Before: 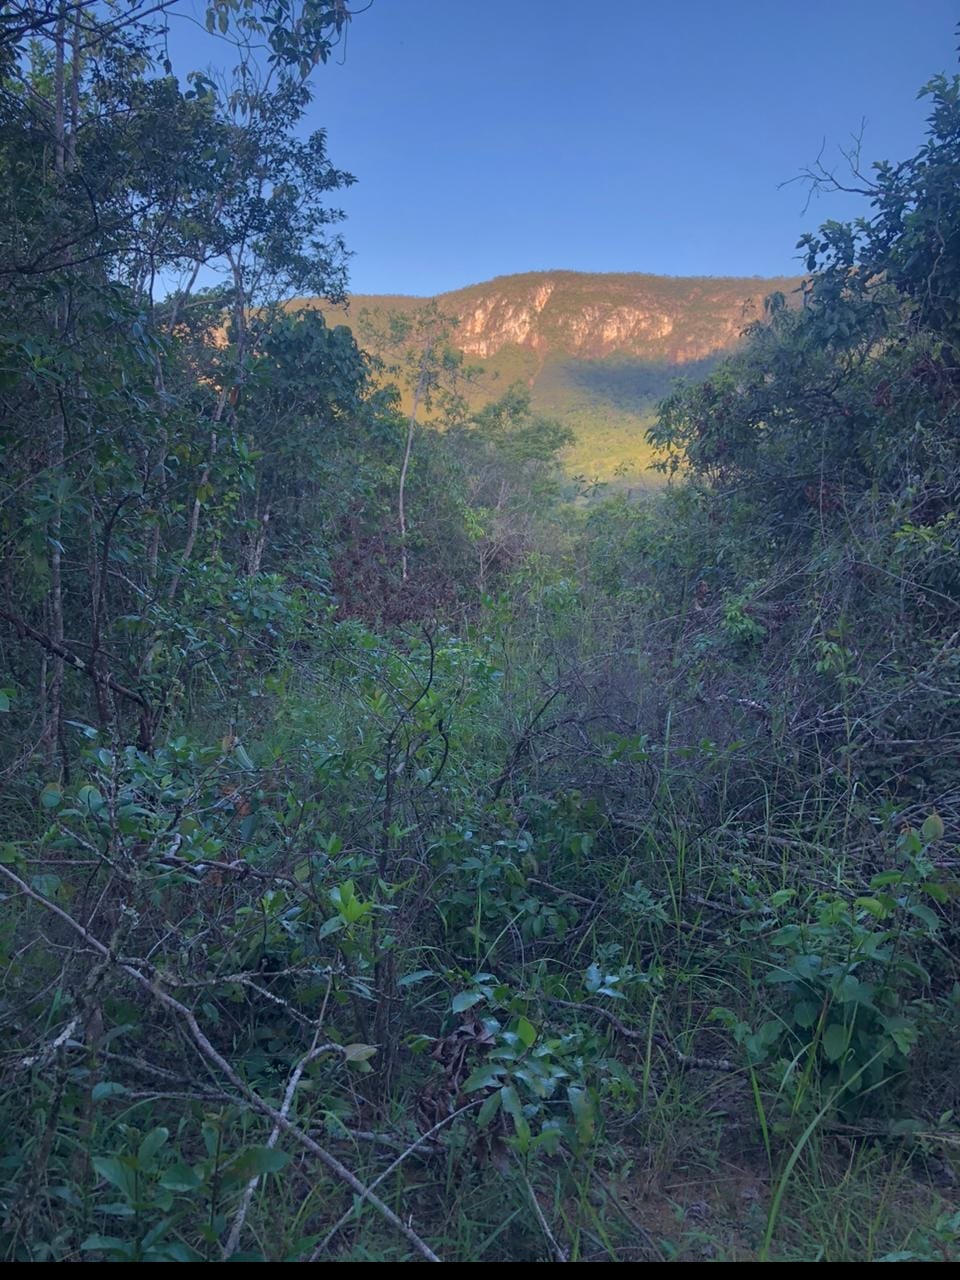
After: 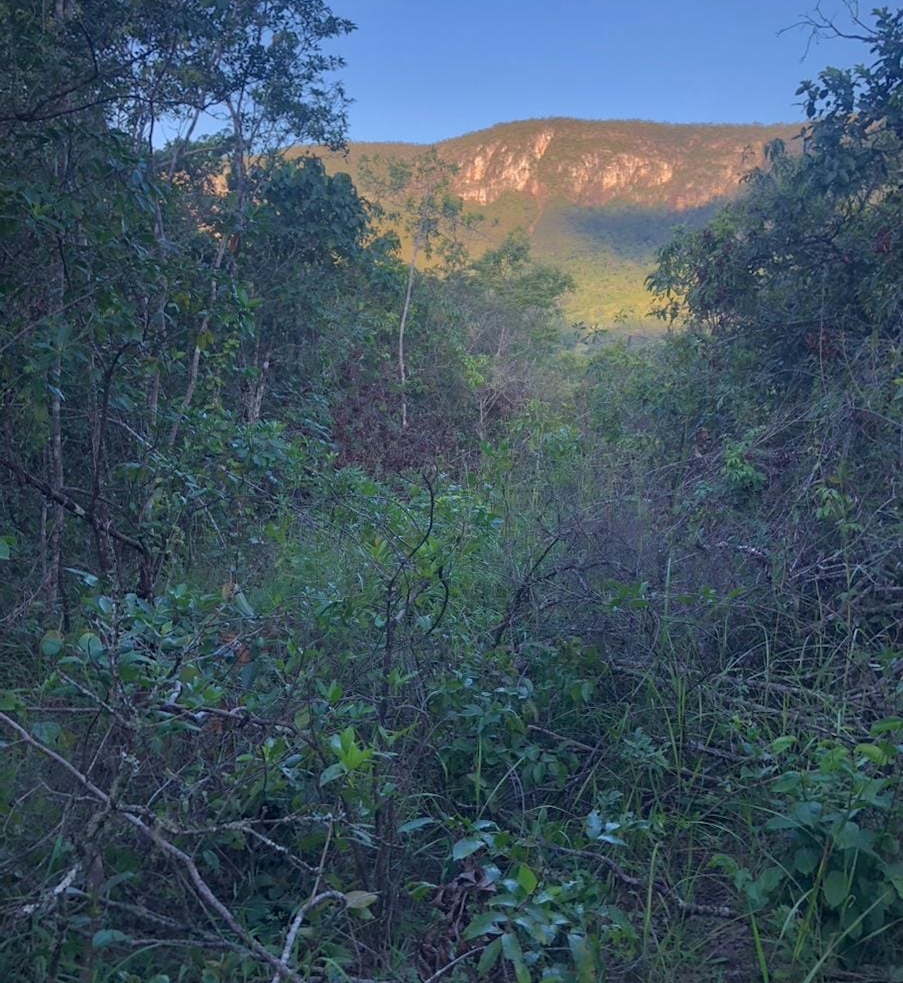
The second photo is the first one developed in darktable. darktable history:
crop and rotate: angle 0.067°, top 11.908%, right 5.779%, bottom 11.129%
